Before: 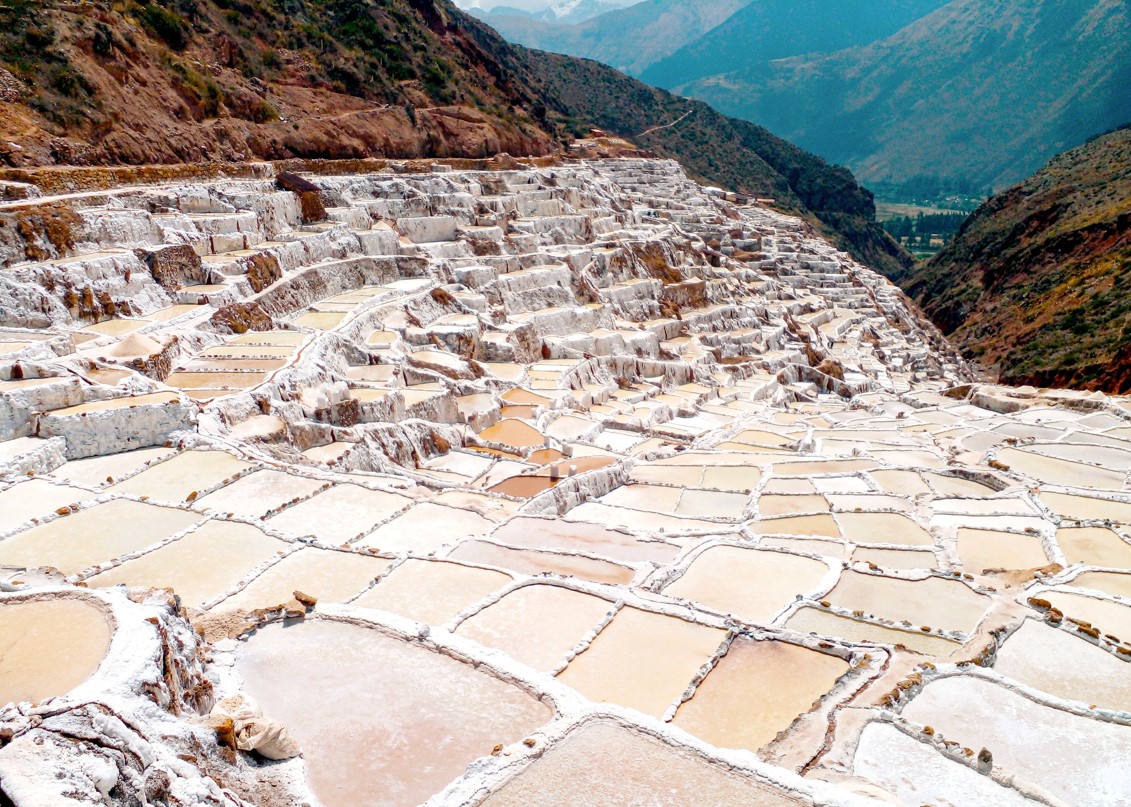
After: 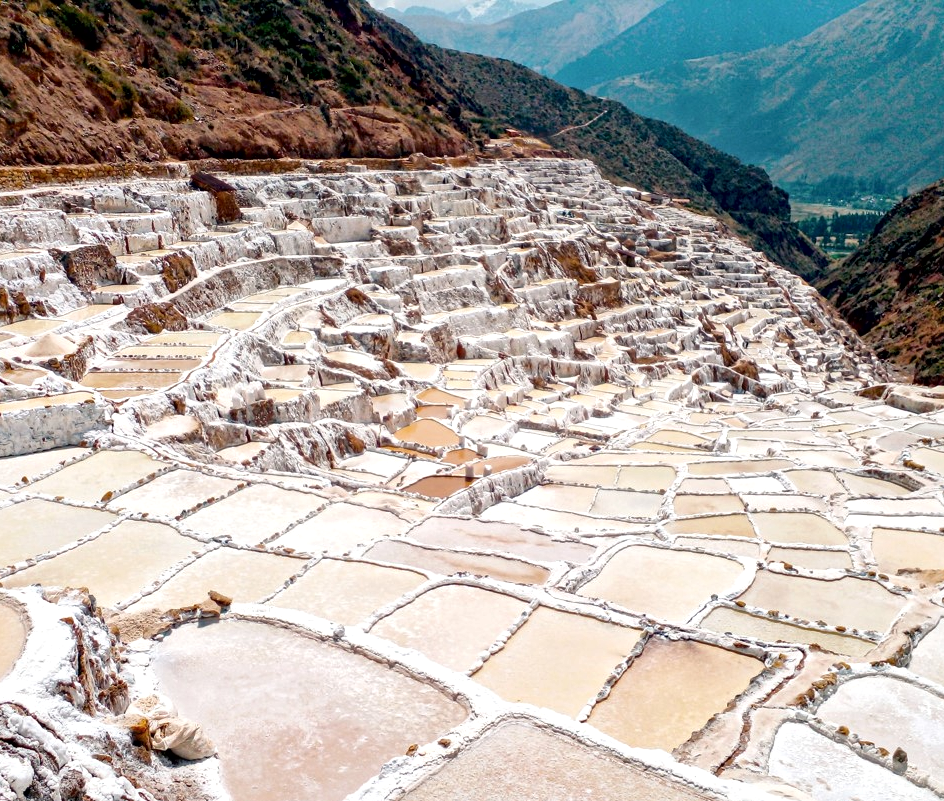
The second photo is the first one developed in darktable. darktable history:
crop: left 7.598%, right 7.873%
white balance: red 1, blue 1
local contrast: mode bilateral grid, contrast 20, coarseness 20, detail 150%, midtone range 0.2
